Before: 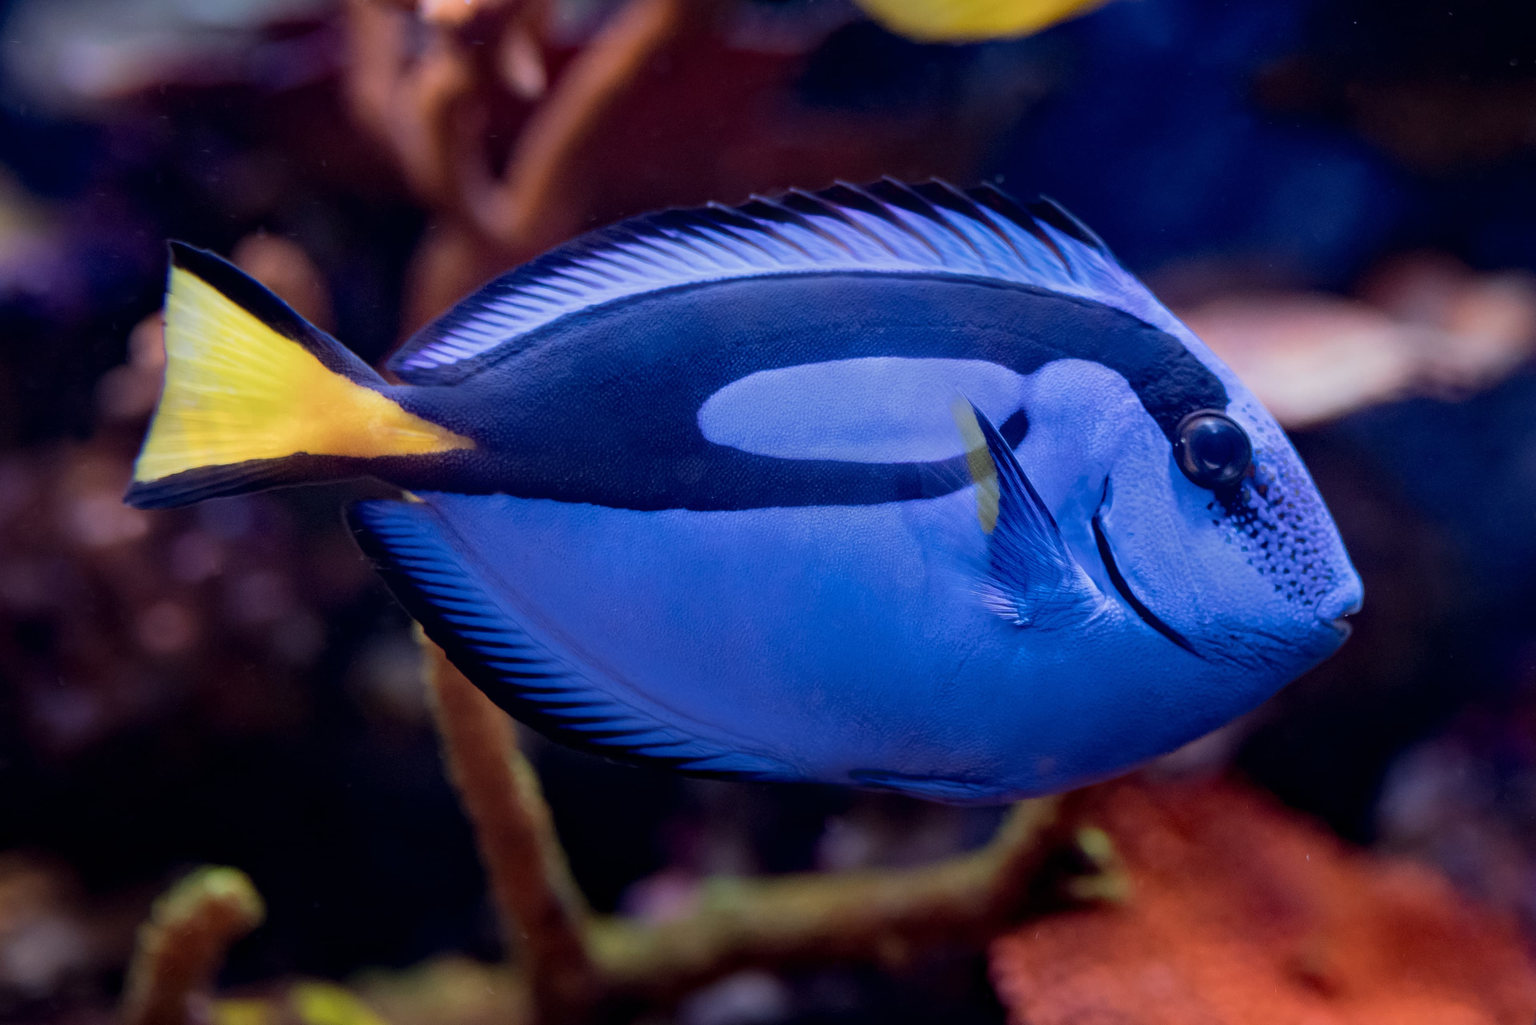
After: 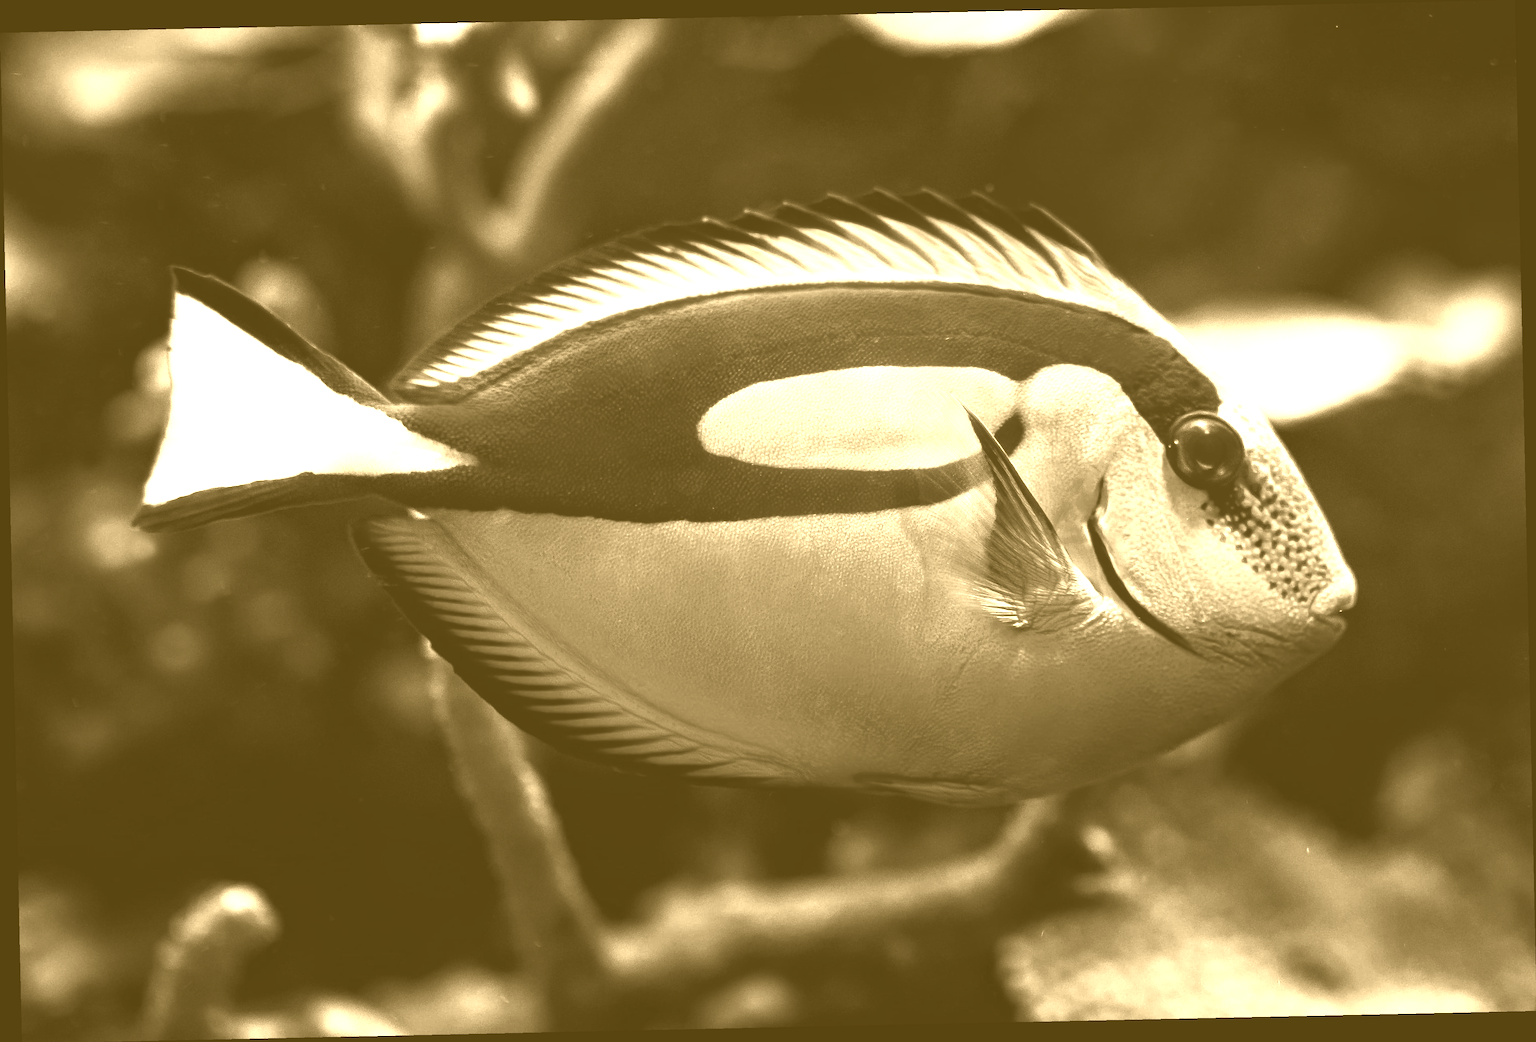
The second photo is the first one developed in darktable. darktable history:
rotate and perspective: rotation -1.24°, automatic cropping off
colorize: hue 36°, source mix 100%
contrast brightness saturation: contrast 0.62, brightness 0.34, saturation 0.14
